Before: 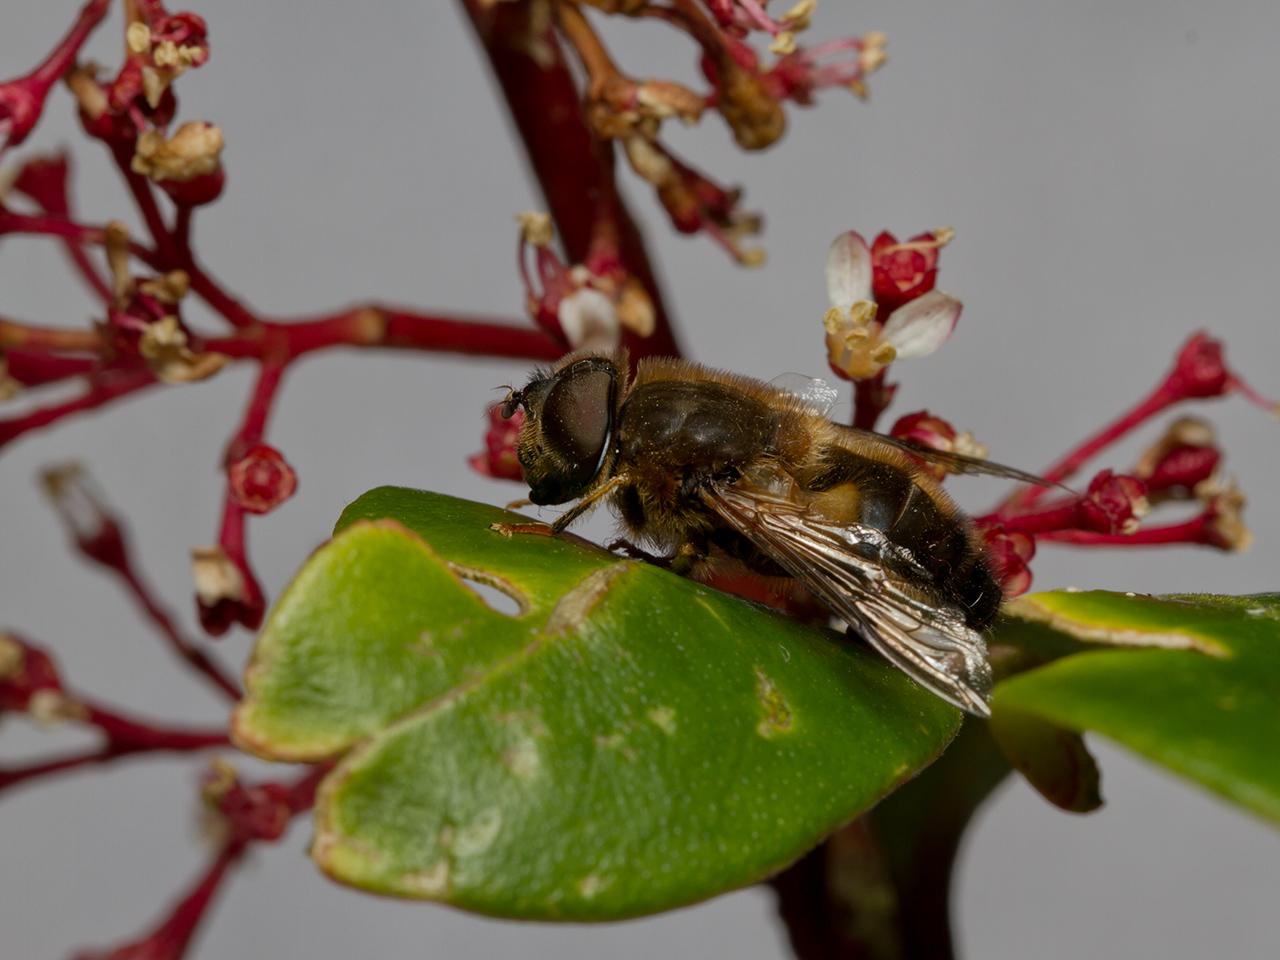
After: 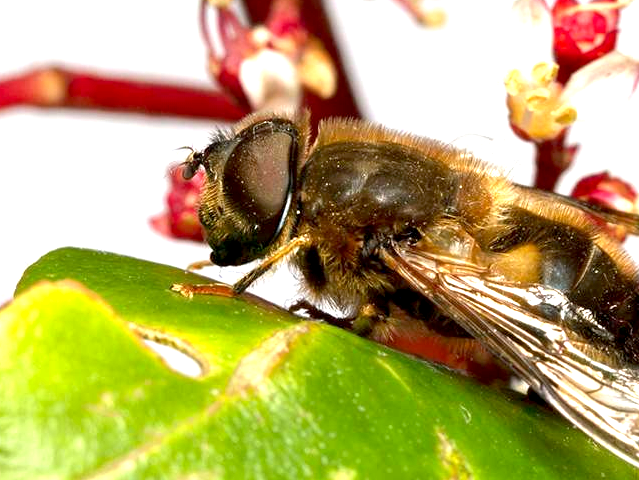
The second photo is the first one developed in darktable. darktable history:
exposure: black level correction 0.001, exposure 2 EV, compensate highlight preservation false
crop: left 25%, top 25%, right 25%, bottom 25%
